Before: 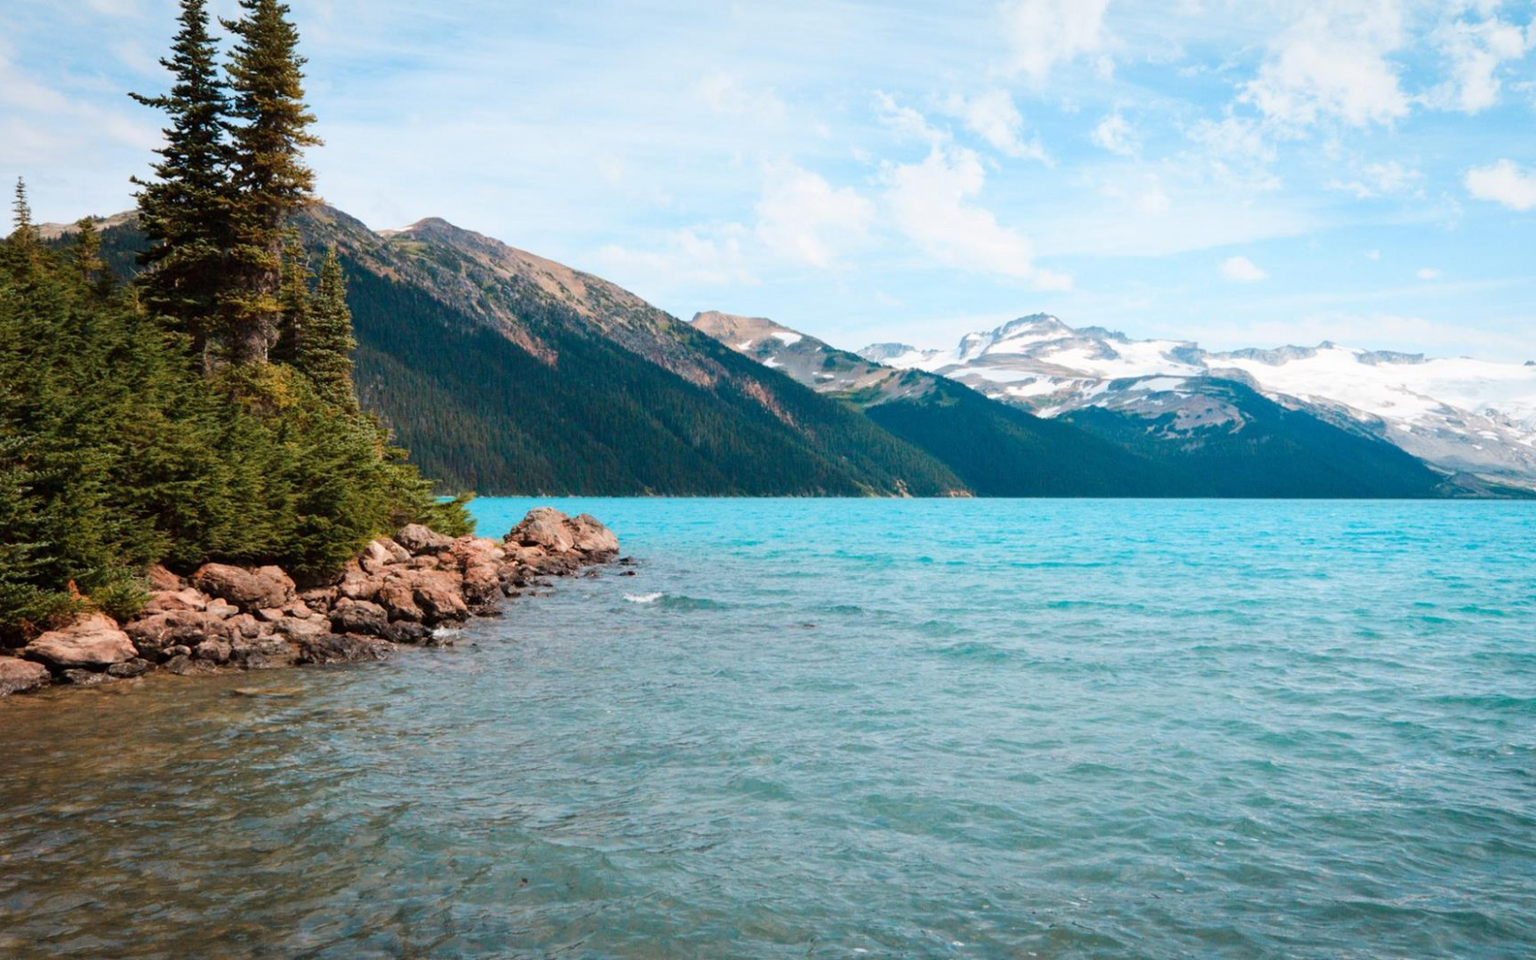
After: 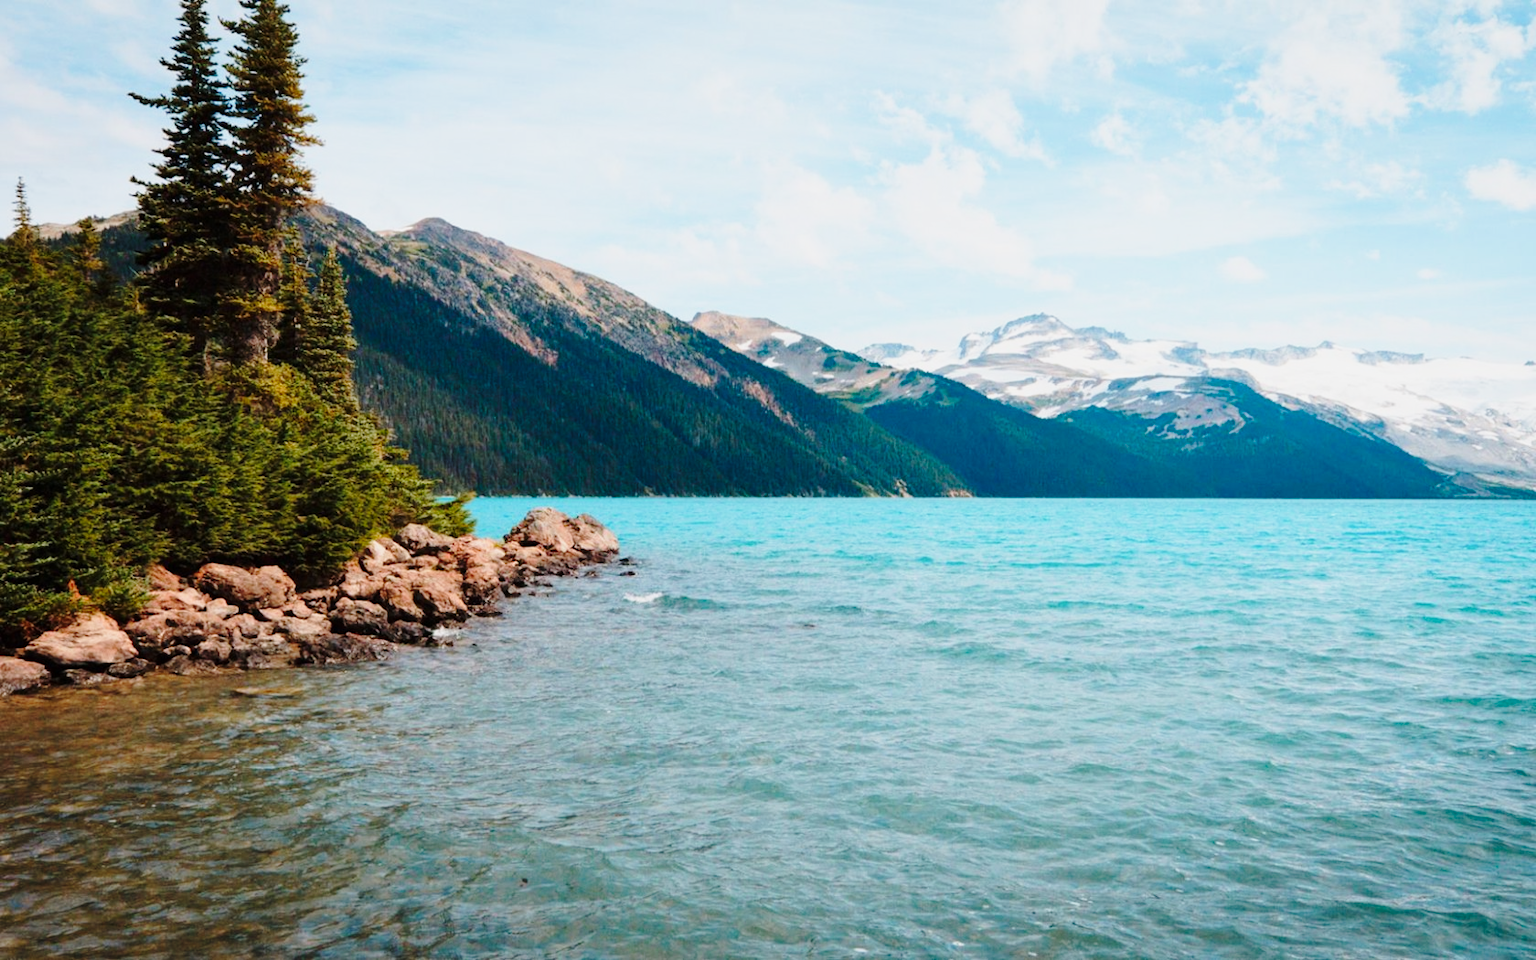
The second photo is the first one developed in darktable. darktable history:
exposure: exposure -0.582 EV, compensate highlight preservation false
base curve: curves: ch0 [(0, 0) (0.028, 0.03) (0.121, 0.232) (0.46, 0.748) (0.859, 0.968) (1, 1)], preserve colors none
